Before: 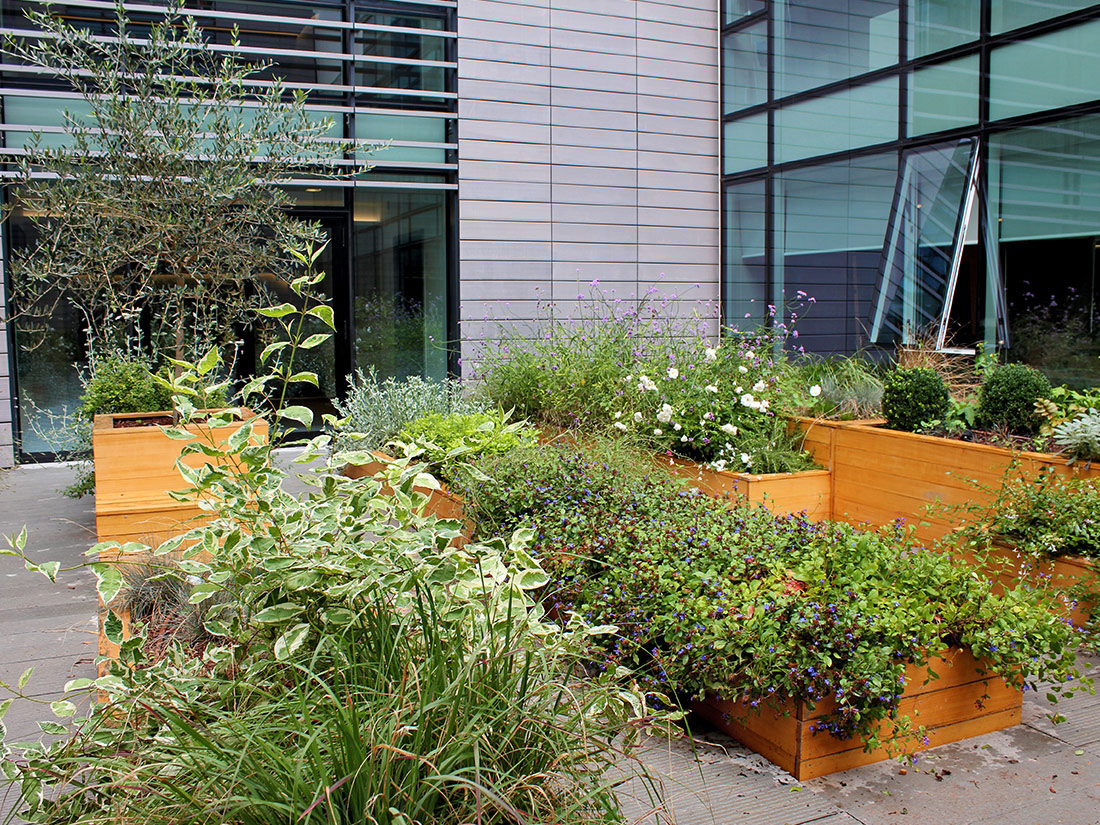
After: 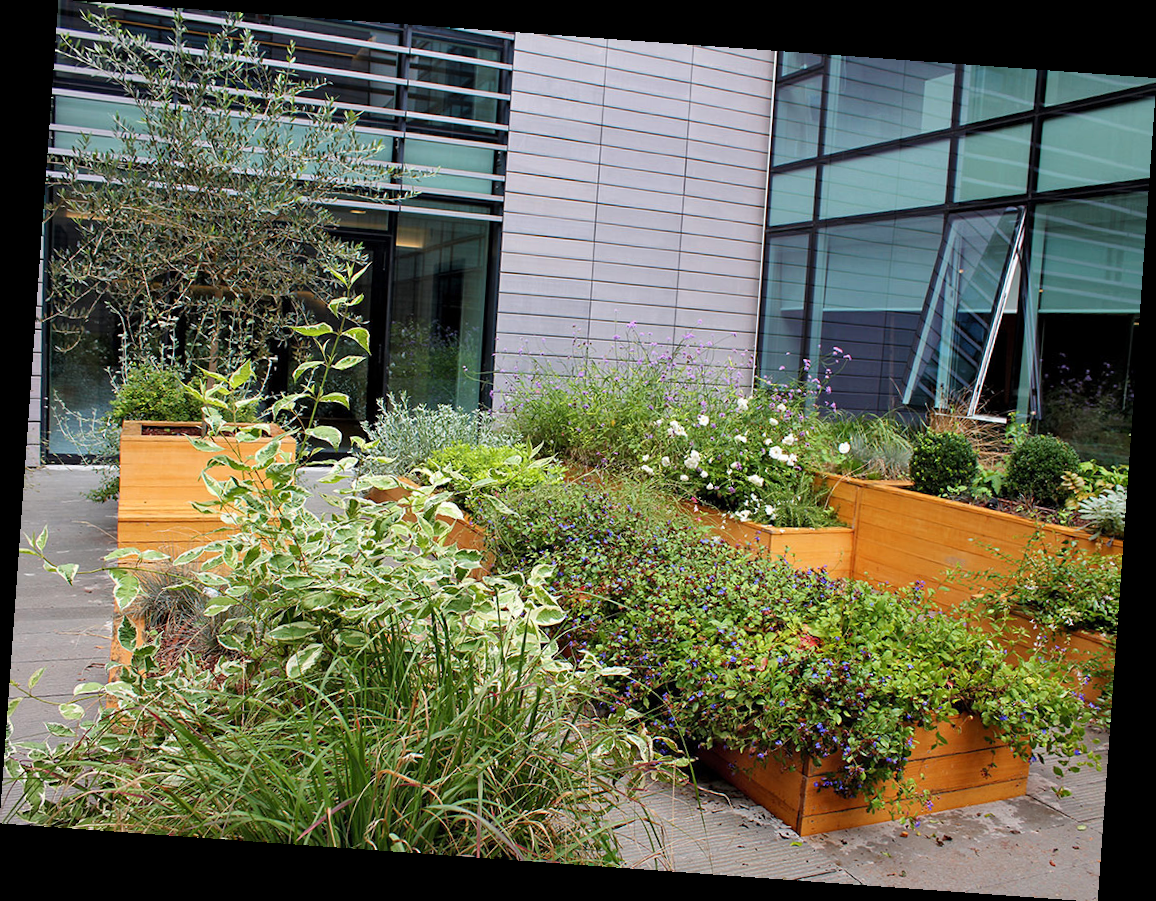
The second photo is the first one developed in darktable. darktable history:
tone equalizer: on, module defaults
rotate and perspective: rotation 4.1°, automatic cropping off
